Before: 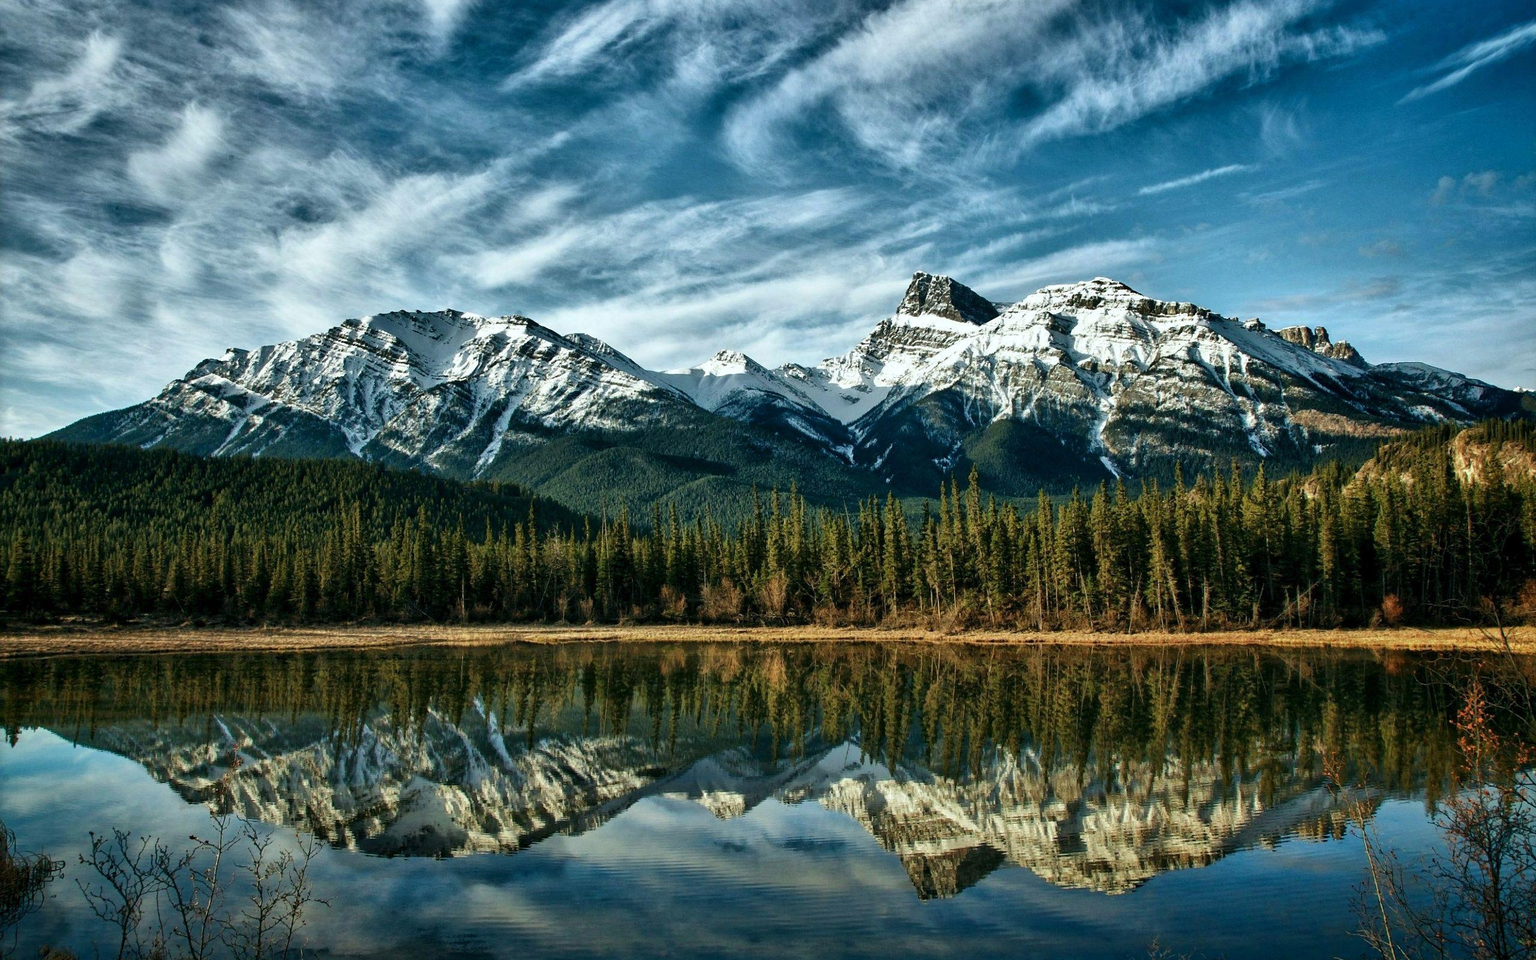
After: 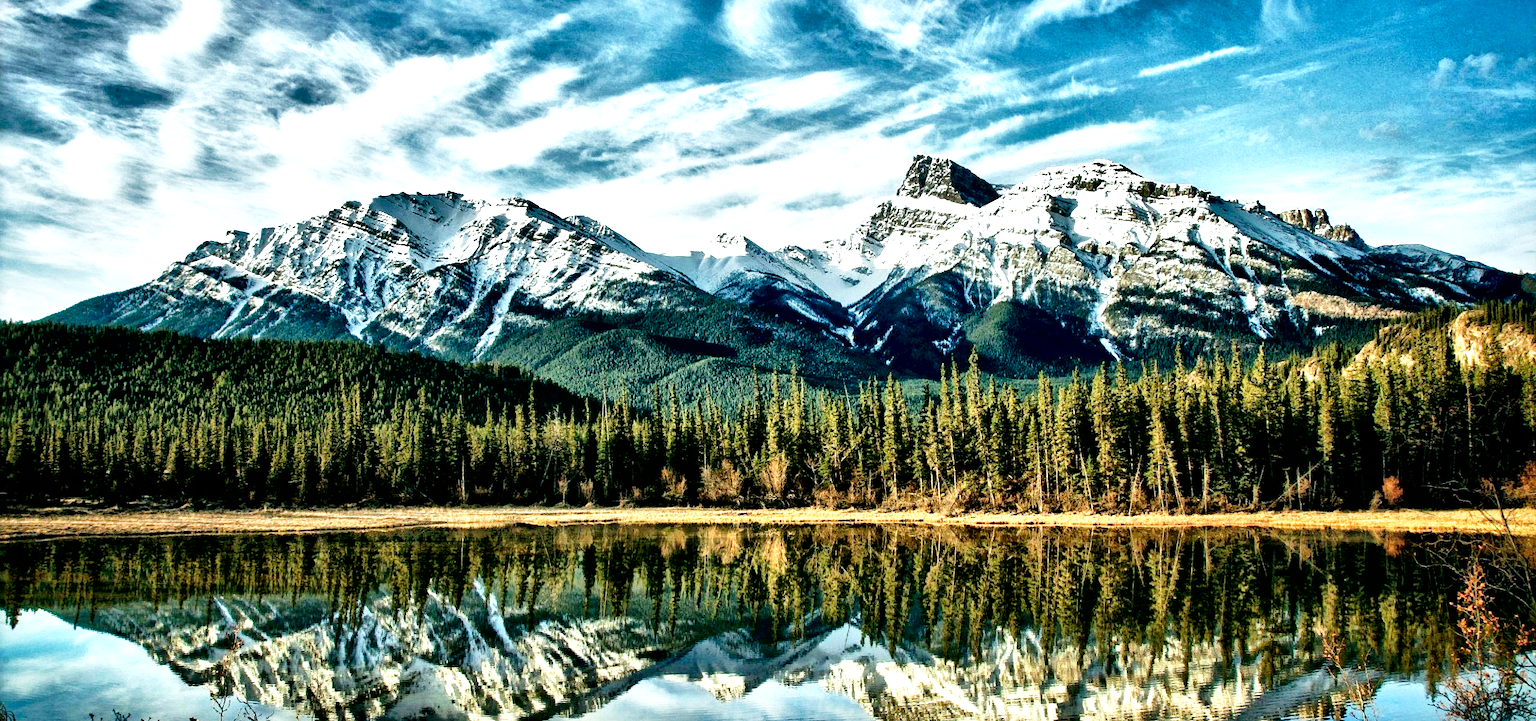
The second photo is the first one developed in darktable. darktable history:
crop and rotate: top 12.386%, bottom 12.392%
base curve: curves: ch0 [(0, 0) (0.012, 0.01) (0.073, 0.168) (0.31, 0.711) (0.645, 0.957) (1, 1)], preserve colors none
local contrast: mode bilateral grid, contrast 43, coarseness 68, detail 216%, midtone range 0.2
